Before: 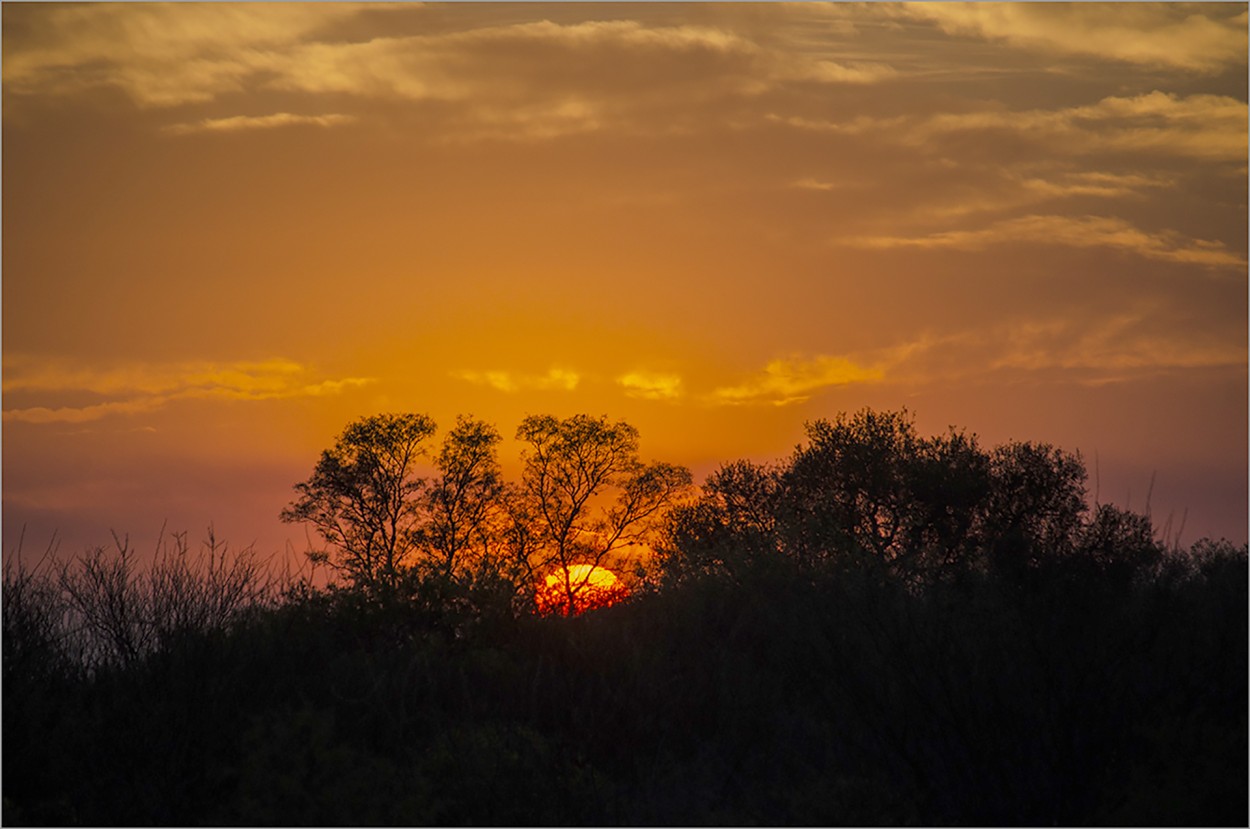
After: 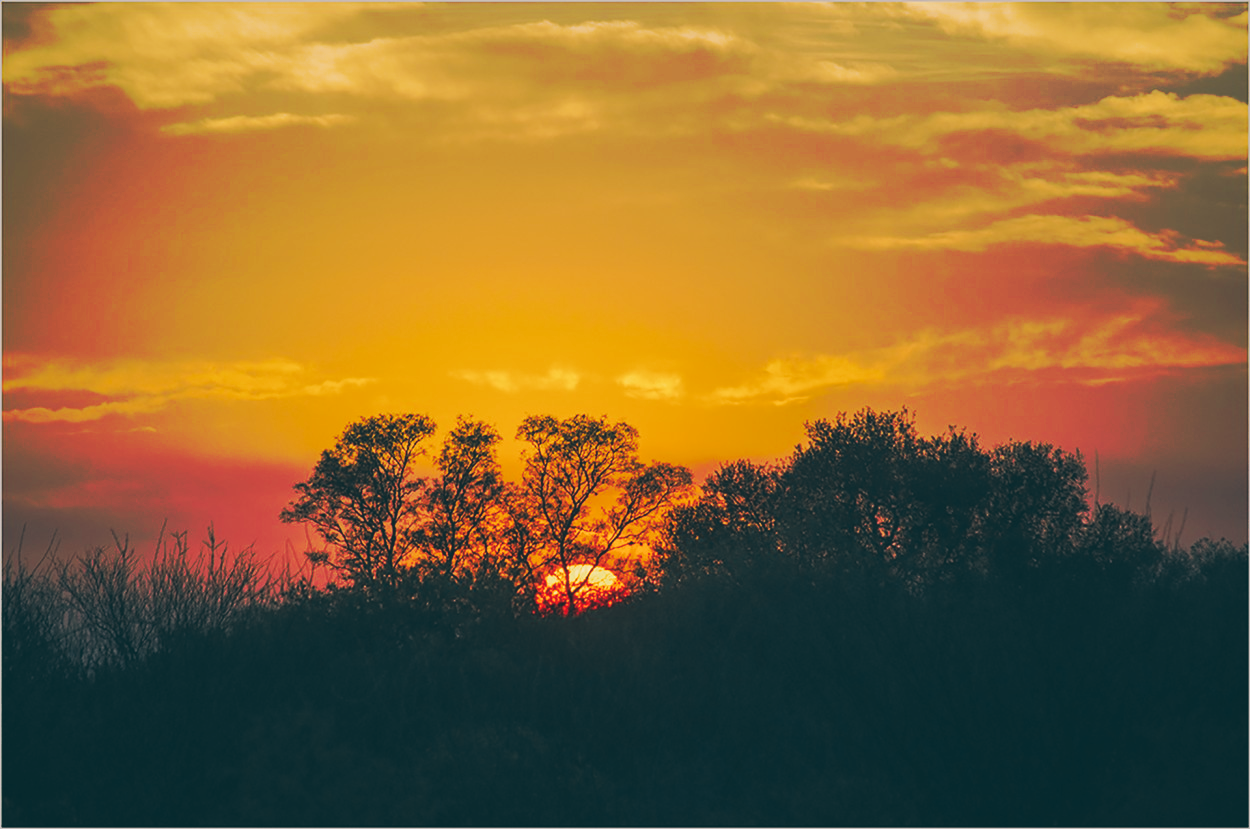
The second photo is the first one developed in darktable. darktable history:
tone curve: curves: ch0 [(0, 0) (0.003, 0.003) (0.011, 0.011) (0.025, 0.024) (0.044, 0.042) (0.069, 0.066) (0.1, 0.095) (0.136, 0.129) (0.177, 0.169) (0.224, 0.214) (0.277, 0.264) (0.335, 0.32) (0.399, 0.38) (0.468, 0.446) (0.543, 0.62) (0.623, 0.687) (0.709, 0.758) (0.801, 0.834) (0.898, 0.915) (1, 1)], preserve colors none
color look up table: target L [94.14, 92.8, 90.02, 82.77, 80.49, 74.29, 70.16, 66.87, 60.55, 55.8, 41.99, 28.92, 17.9, 93.37, 87.78, 81.27, 75.43, 72.54, 55.75, 60.74, 58.49, 54.55, 48.2, 37.28, 37.32, 24.23, 85.29, 81.21, 73.14, 70.4, 68.64, 67.74, 72.56, 60.97, 57.85, 49.62, 43.73, 44.68, 39.1, 26.41, 21.84, 19.13, 17.73, 80.6, 63.31, 55.45, 44.05, 52.84, 28.01], target a [-4.57, -6.641, -14.32, -20.5, -12.77, -13.91, -3.948, -53.54, -9.213, -39.15, -8.372, -28.36, -9.866, 2.738, 6.593, 16.48, 30.53, 35.68, 76.12, 39.01, 62.52, 20.8, 74.39, 40.66, 46.67, 6.353, 17.23, 5.299, 36.24, 3.318, 51.52, 30.54, 54.46, 15.3, 23.56, 67.6, 24.58, 63.22, 52.47, 29.4, 10.07, 6.632, -4.986, -17.45, -16.62, -9.641, 0.924, -31.26, -7.844], target b [23.7, 7.788, 20.14, 12.77, 28.65, 10.87, 66.78, 39.81, 32.49, 15.95, 8.329, 10.91, -3.839, 4.189, 21.23, 64.49, 10, 31.23, 42.18, 54.69, 62.12, 31.9, 16.95, 13.13, 29.86, 7.91, -7.013, -12.94, -24.73, 2.905, -8.521, -3.153, -27.43, -26.91, -50.89, -34.71, -39.68, -58.67, -25.44, -65.64, -3.647, -32.96, -10.25, -4.691, -38.85, -23.41, -54.11, -8.712, -27.28], num patches 49
